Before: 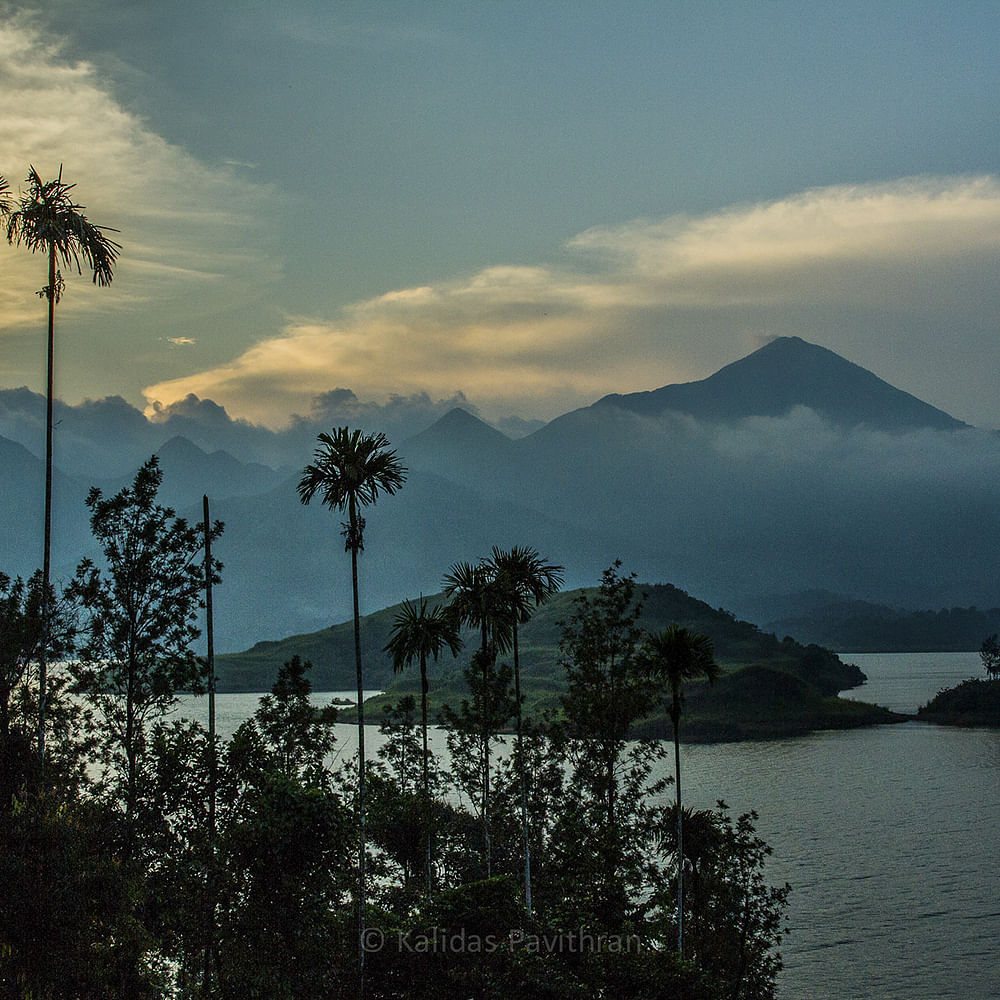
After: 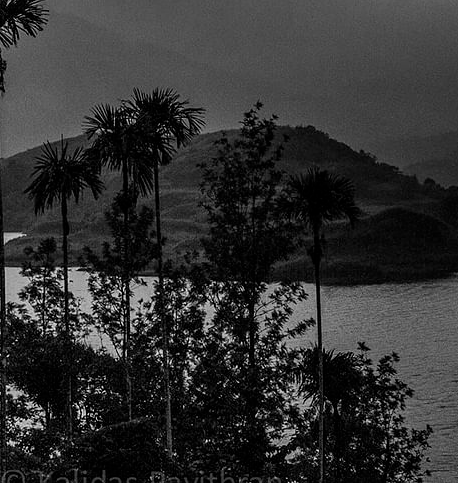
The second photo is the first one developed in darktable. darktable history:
monochrome: a -74.22, b 78.2
shadows and highlights: shadows 12, white point adjustment 1.2, highlights -0.36, soften with gaussian
crop: left 35.976%, top 45.819%, right 18.162%, bottom 5.807%
